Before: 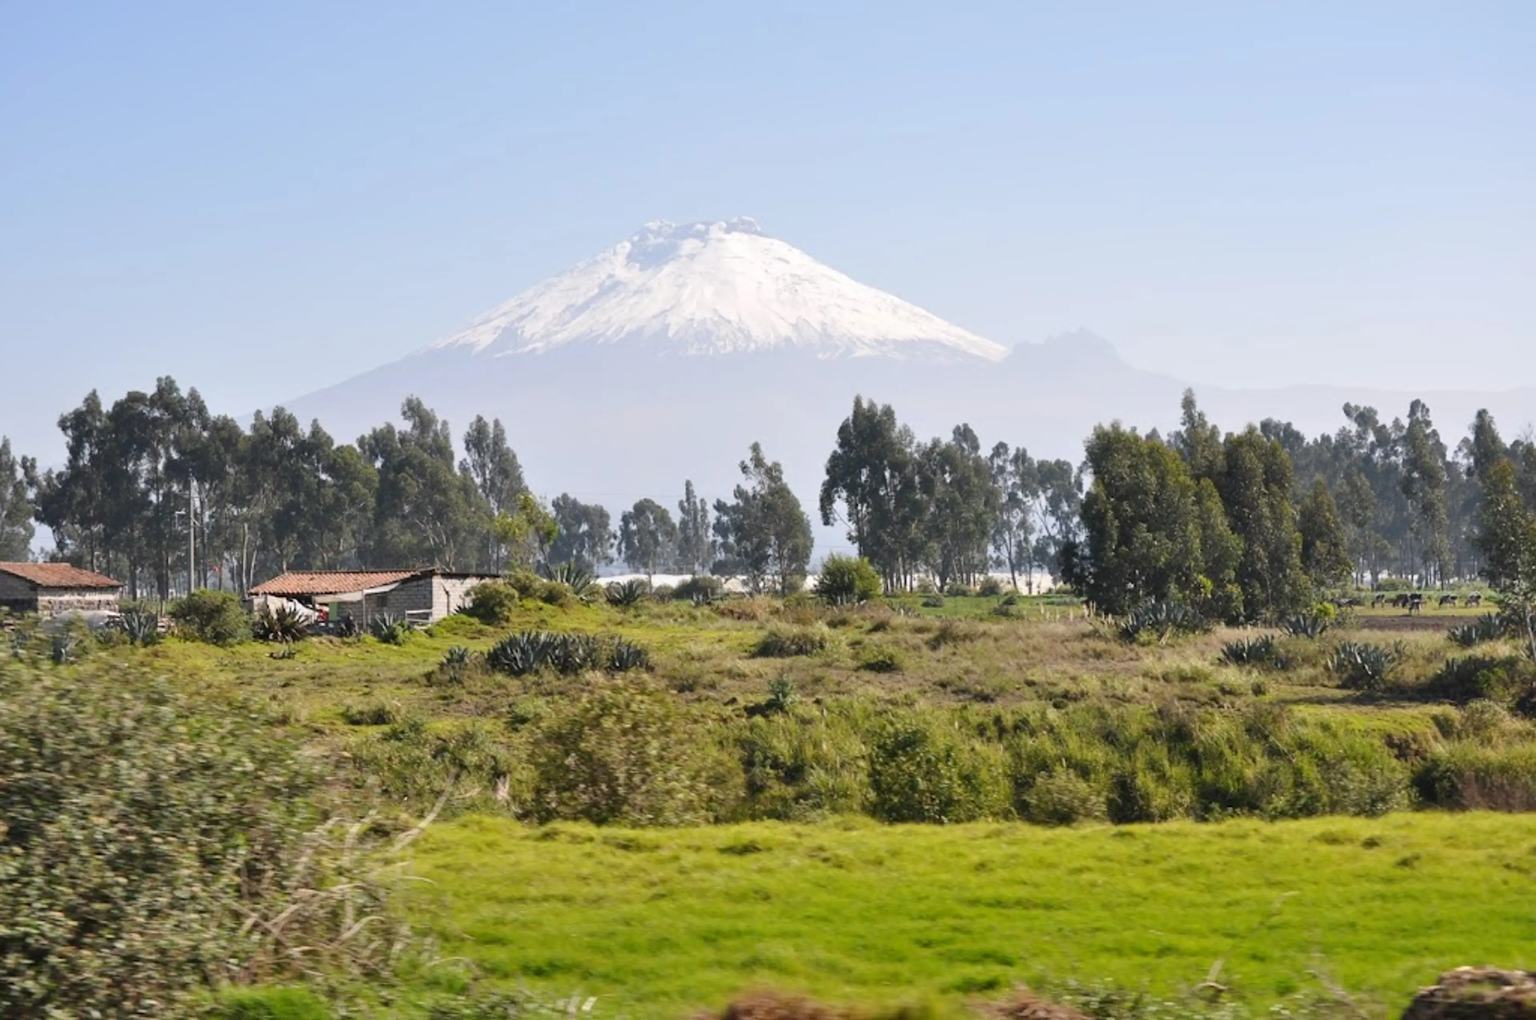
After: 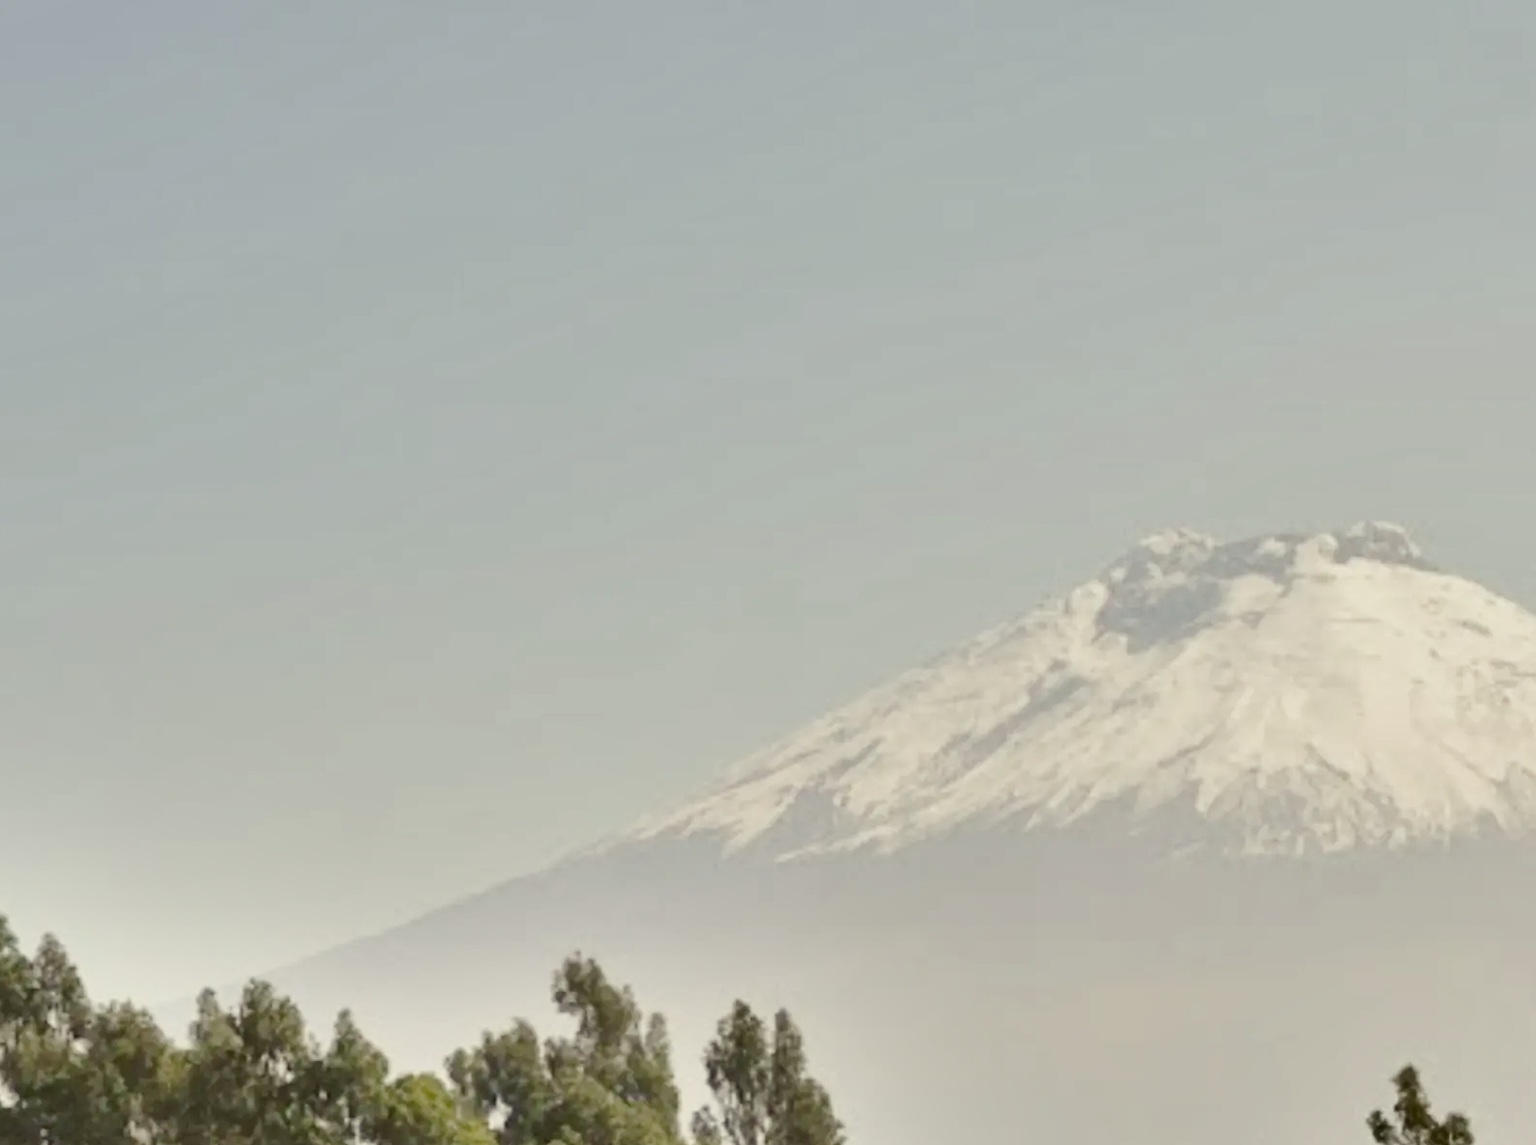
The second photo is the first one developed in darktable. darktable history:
tone curve: curves: ch0 [(0, 0.026) (0.104, 0.1) (0.233, 0.262) (0.398, 0.507) (0.498, 0.621) (0.65, 0.757) (0.835, 0.883) (1, 0.961)]; ch1 [(0, 0) (0.346, 0.307) (0.408, 0.369) (0.453, 0.457) (0.482, 0.476) (0.502, 0.498) (0.521, 0.503) (0.553, 0.554) (0.638, 0.646) (0.693, 0.727) (1, 1)]; ch2 [(0, 0) (0.366, 0.337) (0.434, 0.46) (0.485, 0.494) (0.5, 0.494) (0.511, 0.508) (0.537, 0.55) (0.579, 0.599) (0.663, 0.67) (1, 1)], preserve colors none
shadows and highlights: radius 100.65, shadows 50.45, highlights -64.71, soften with gaussian
color correction: highlights a* -1.26, highlights b* 10.11, shadows a* 0.274, shadows b* 19.61
crop and rotate: left 11.245%, top 0.078%, right 47.315%, bottom 53.365%
